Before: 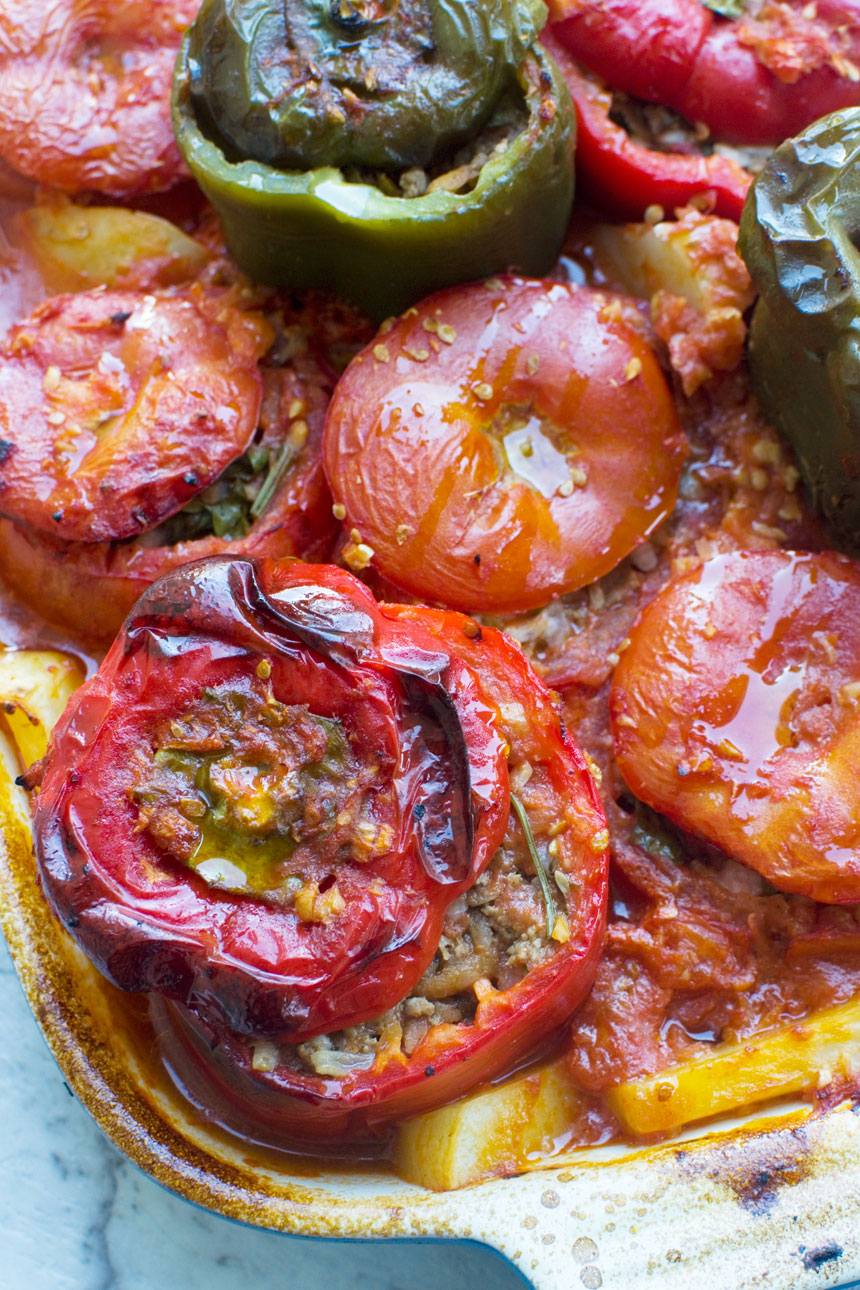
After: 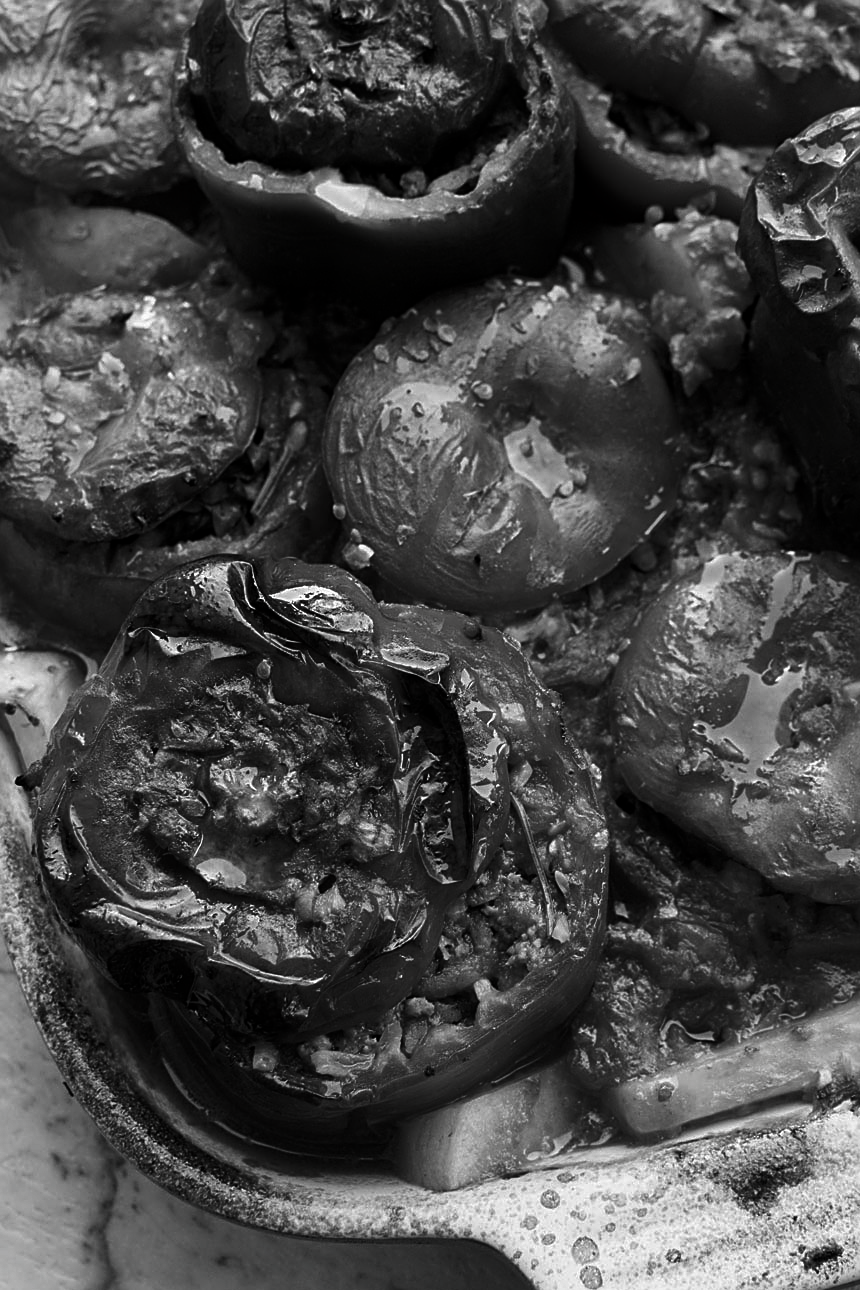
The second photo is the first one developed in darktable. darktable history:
haze removal: compatibility mode true, adaptive false
local contrast: mode bilateral grid, contrast 20, coarseness 50, detail 102%, midtone range 0.2
sharpen: on, module defaults
contrast brightness saturation: contrast -0.039, brightness -0.571, saturation -0.997
velvia: strength 50.56%, mid-tones bias 0.517
tone equalizer: edges refinement/feathering 500, mask exposure compensation -1.57 EV, preserve details no
